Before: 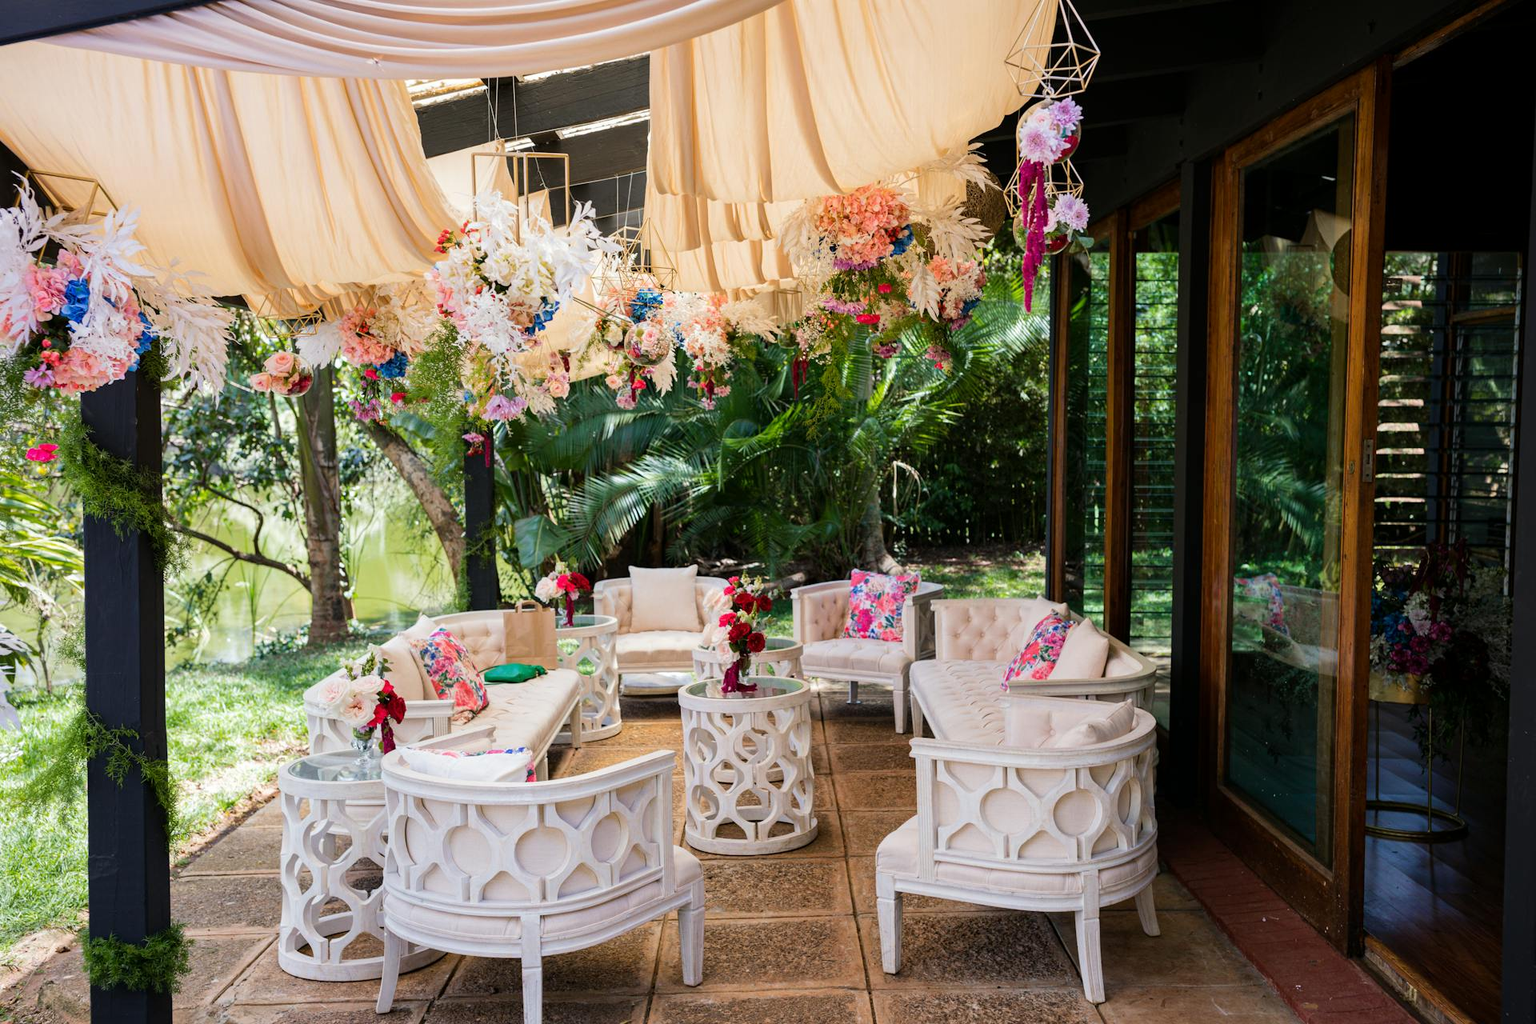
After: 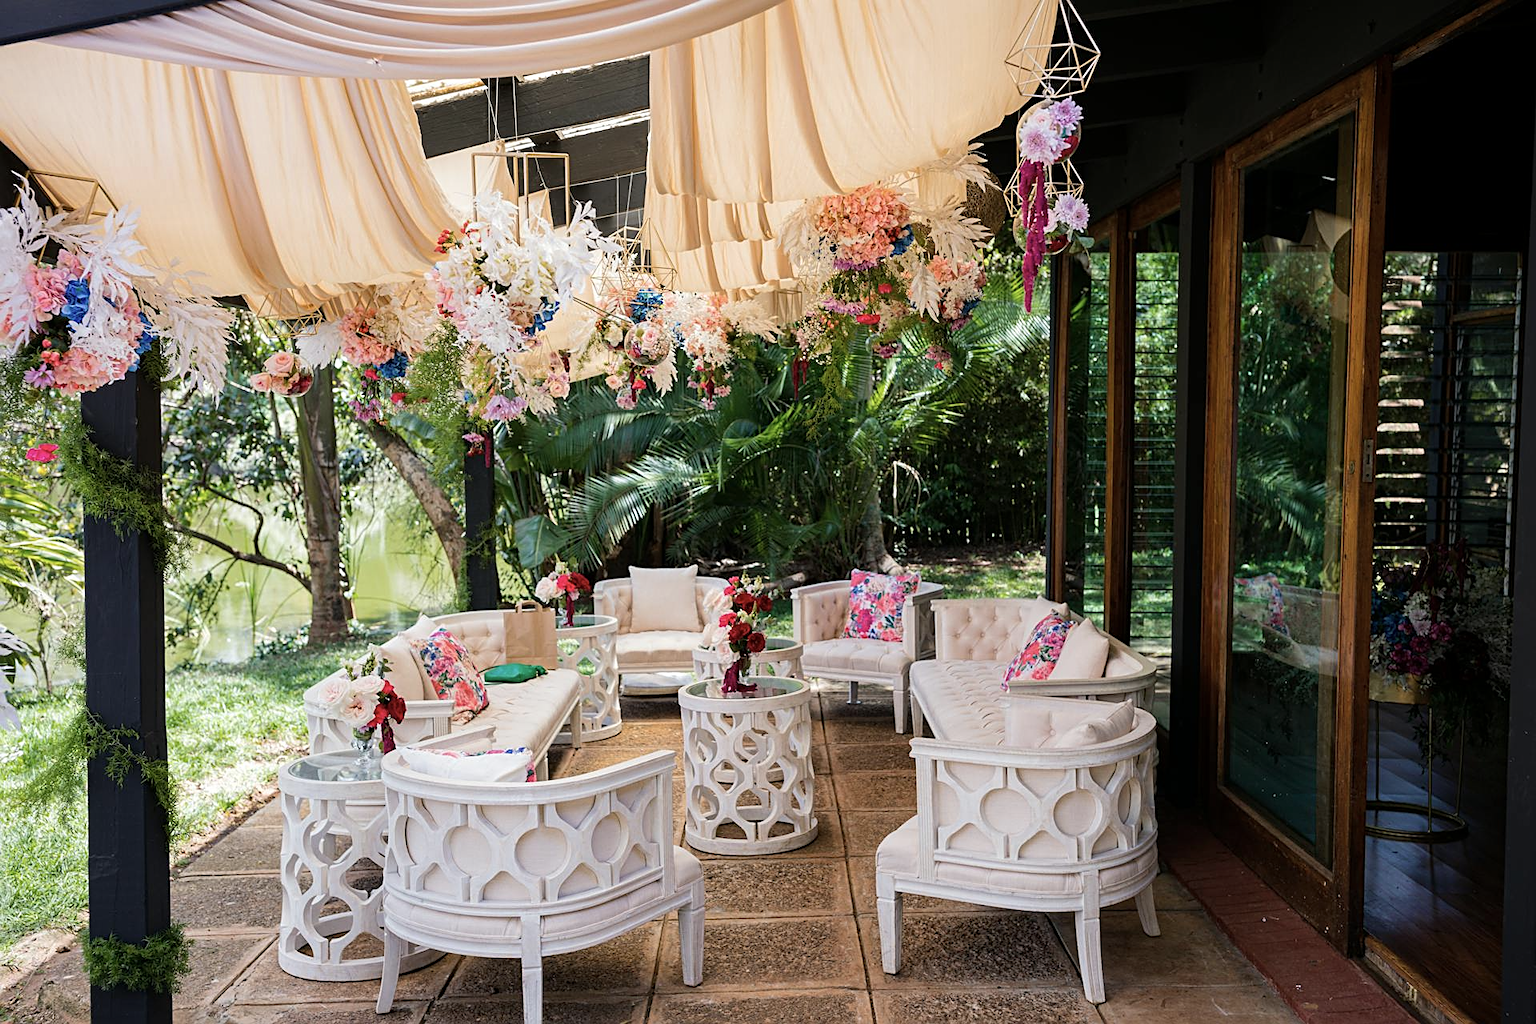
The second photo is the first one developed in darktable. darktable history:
color correction: highlights b* 0.068, saturation 0.844
sharpen: on, module defaults
